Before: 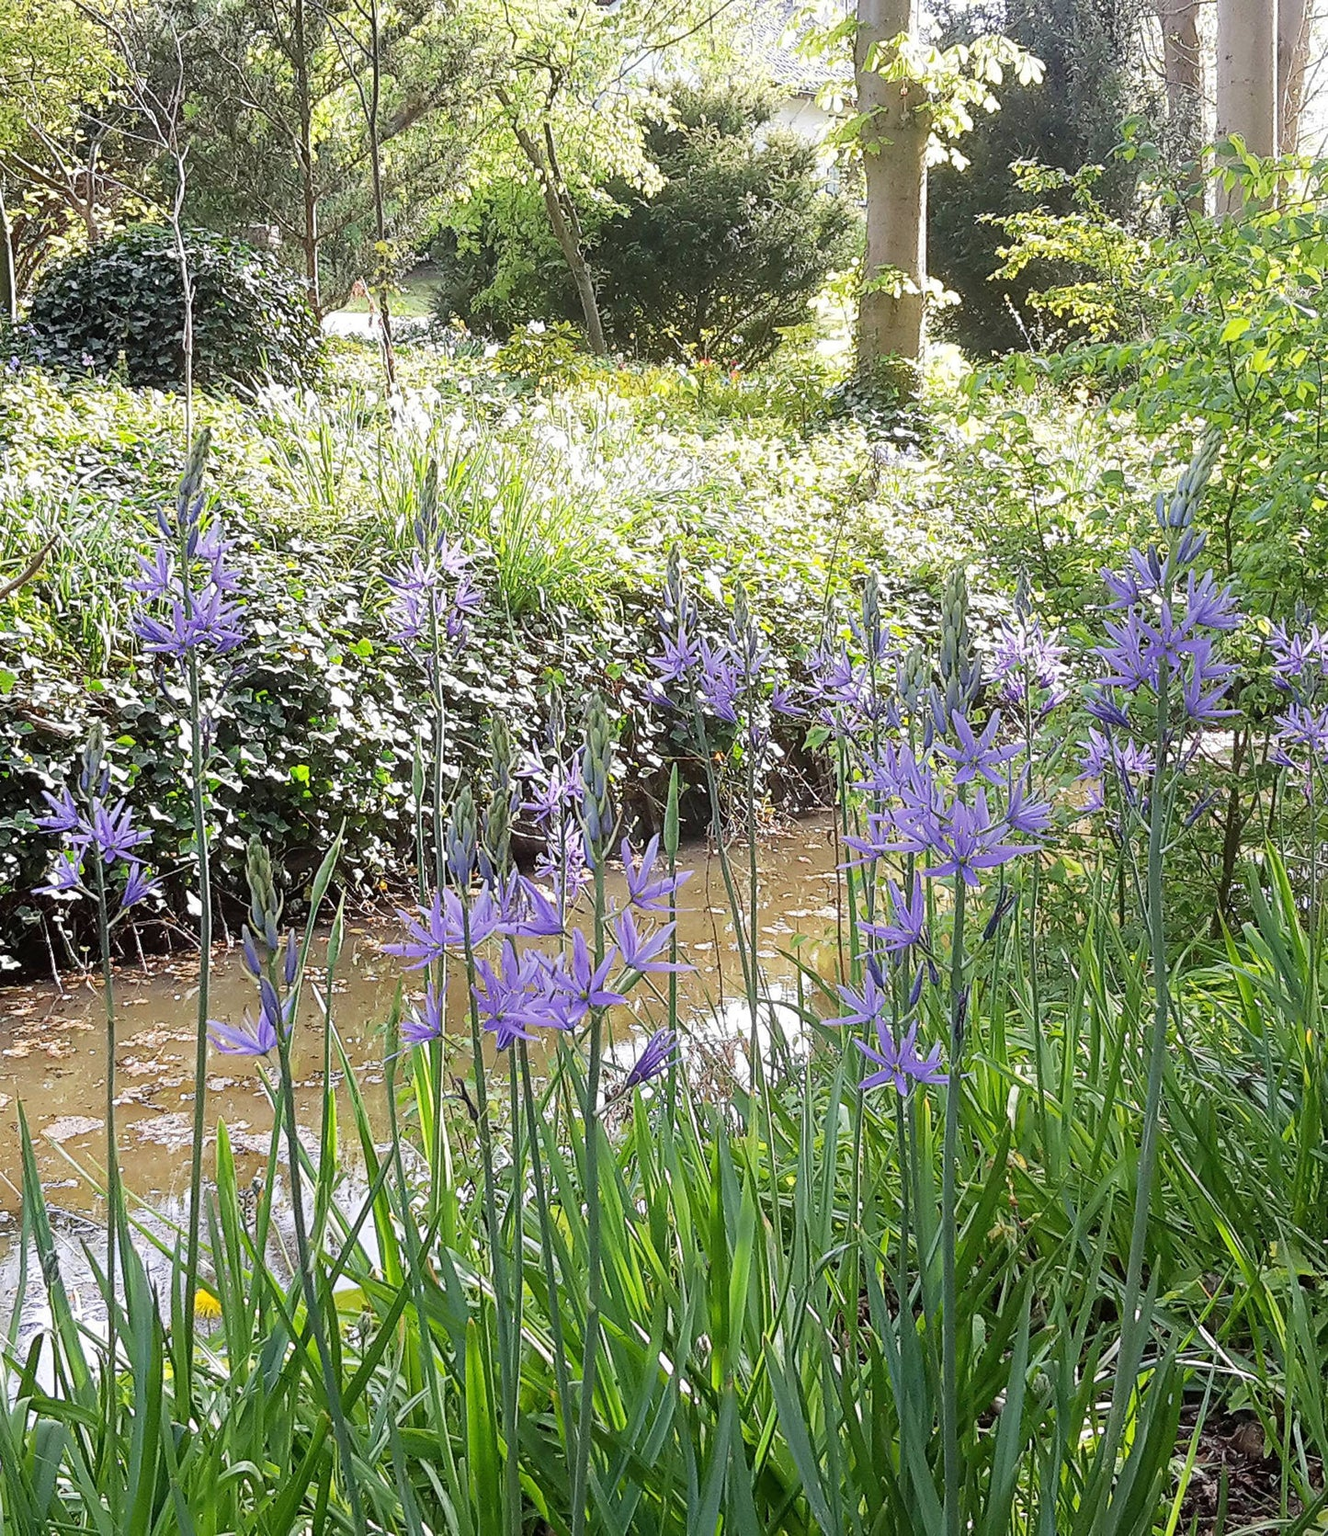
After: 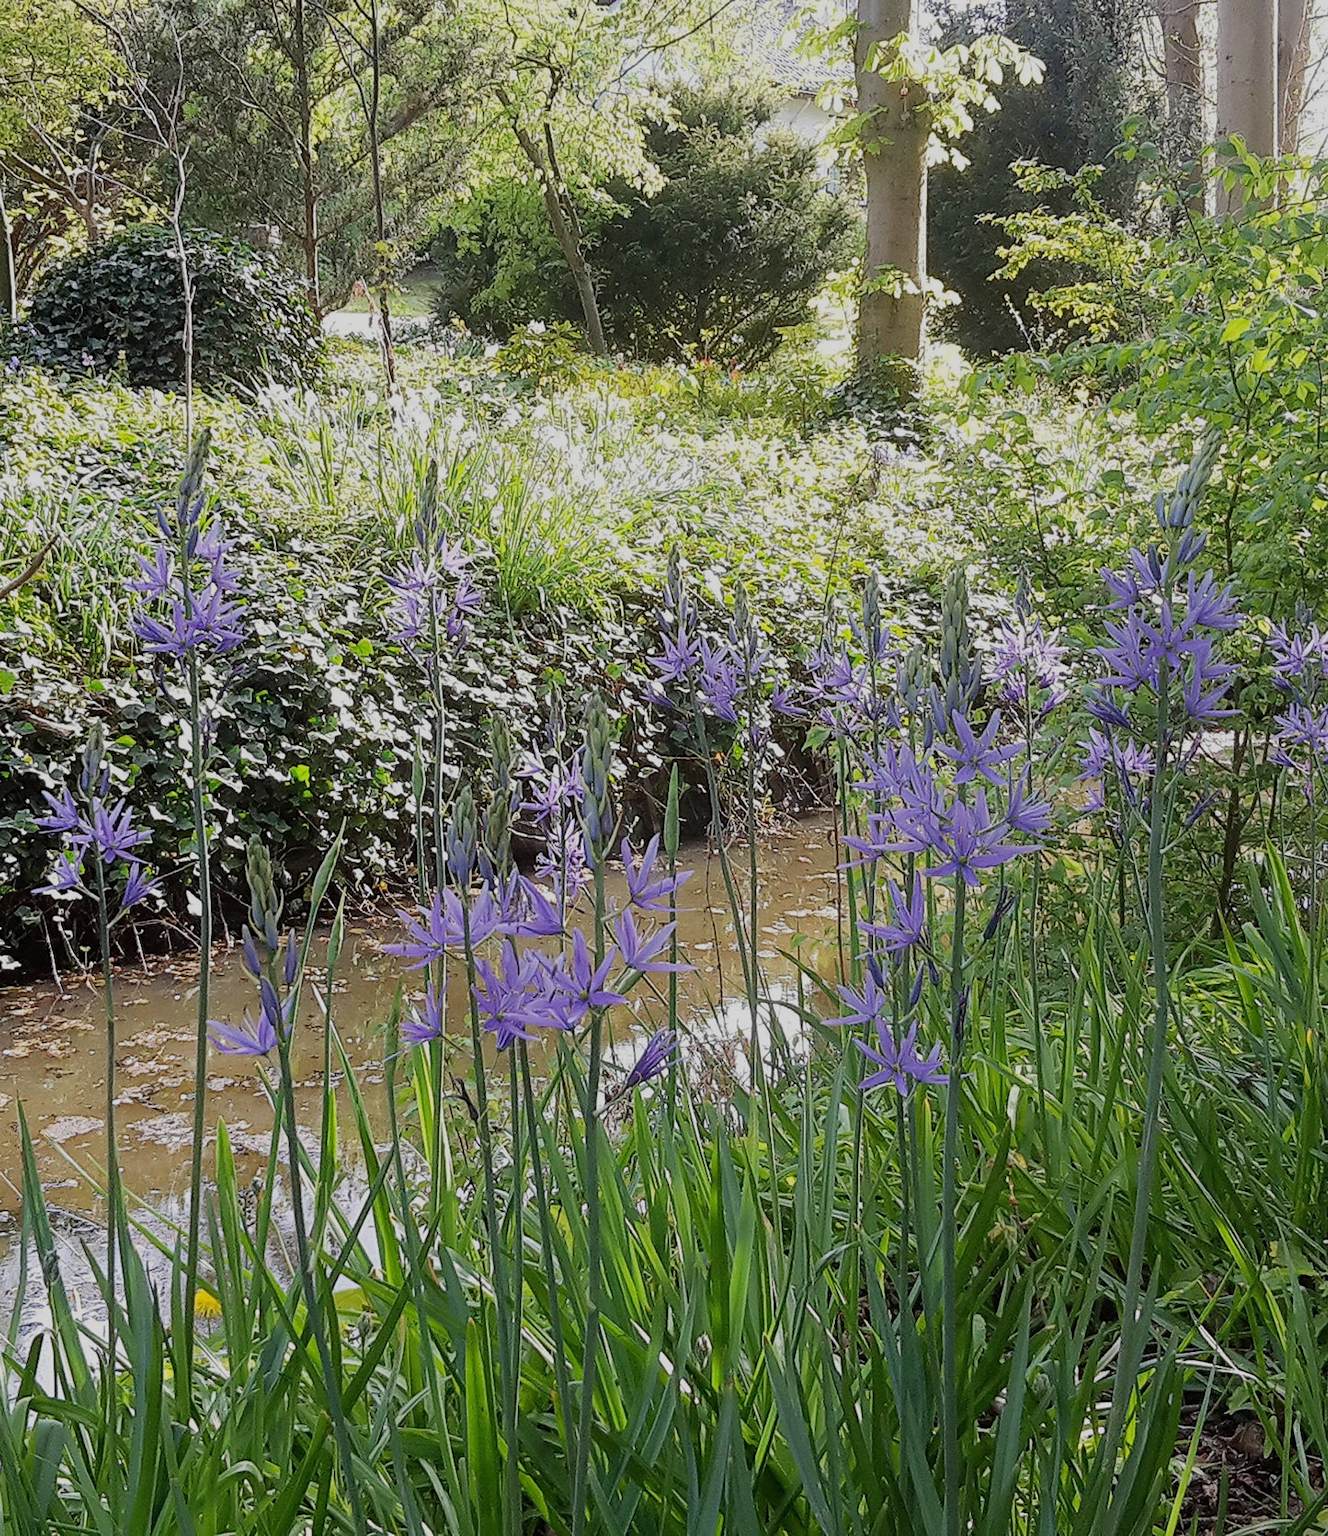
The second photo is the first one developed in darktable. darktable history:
exposure: exposure -0.582 EV, compensate highlight preservation false
